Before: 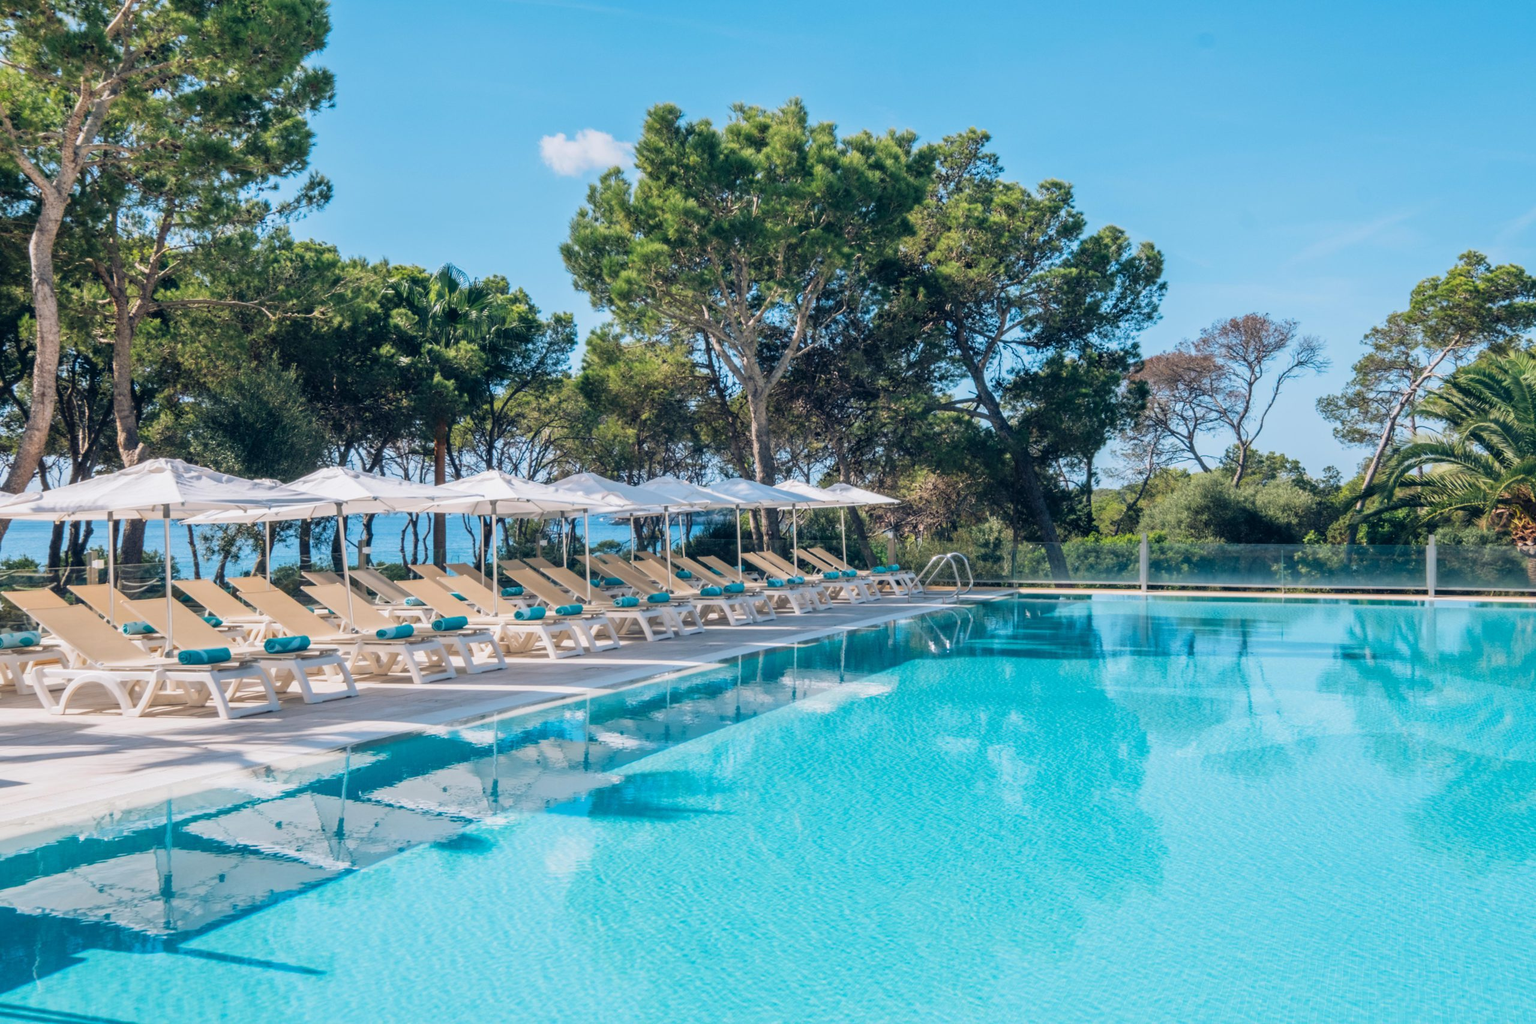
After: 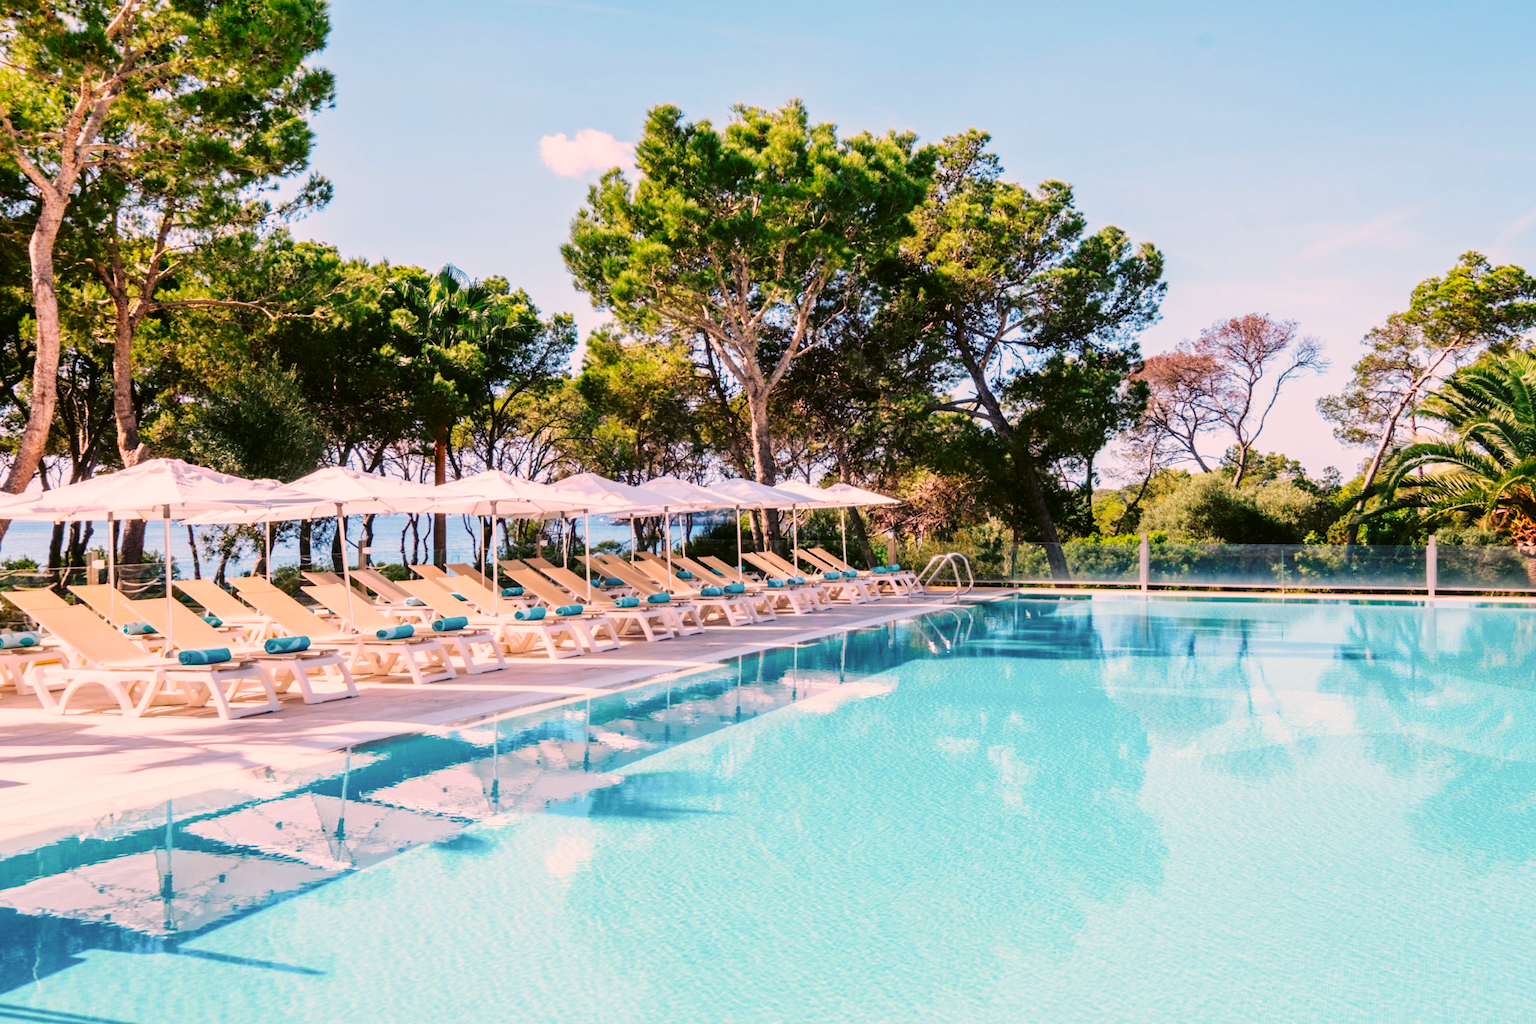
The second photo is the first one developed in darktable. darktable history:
color balance: lift [0.998, 0.998, 1.001, 1.002], gamma [0.995, 1.025, 0.992, 0.975], gain [0.995, 1.02, 0.997, 0.98]
white balance: red 1.066, blue 1.119
exposure: exposure -0.04 EV, compensate highlight preservation false
contrast brightness saturation: contrast 0.04, saturation 0.16
base curve: curves: ch0 [(0, 0) (0.036, 0.025) (0.121, 0.166) (0.206, 0.329) (0.605, 0.79) (1, 1)], preserve colors none
color correction: highlights a* 8.98, highlights b* 15.09, shadows a* -0.49, shadows b* 26.52
